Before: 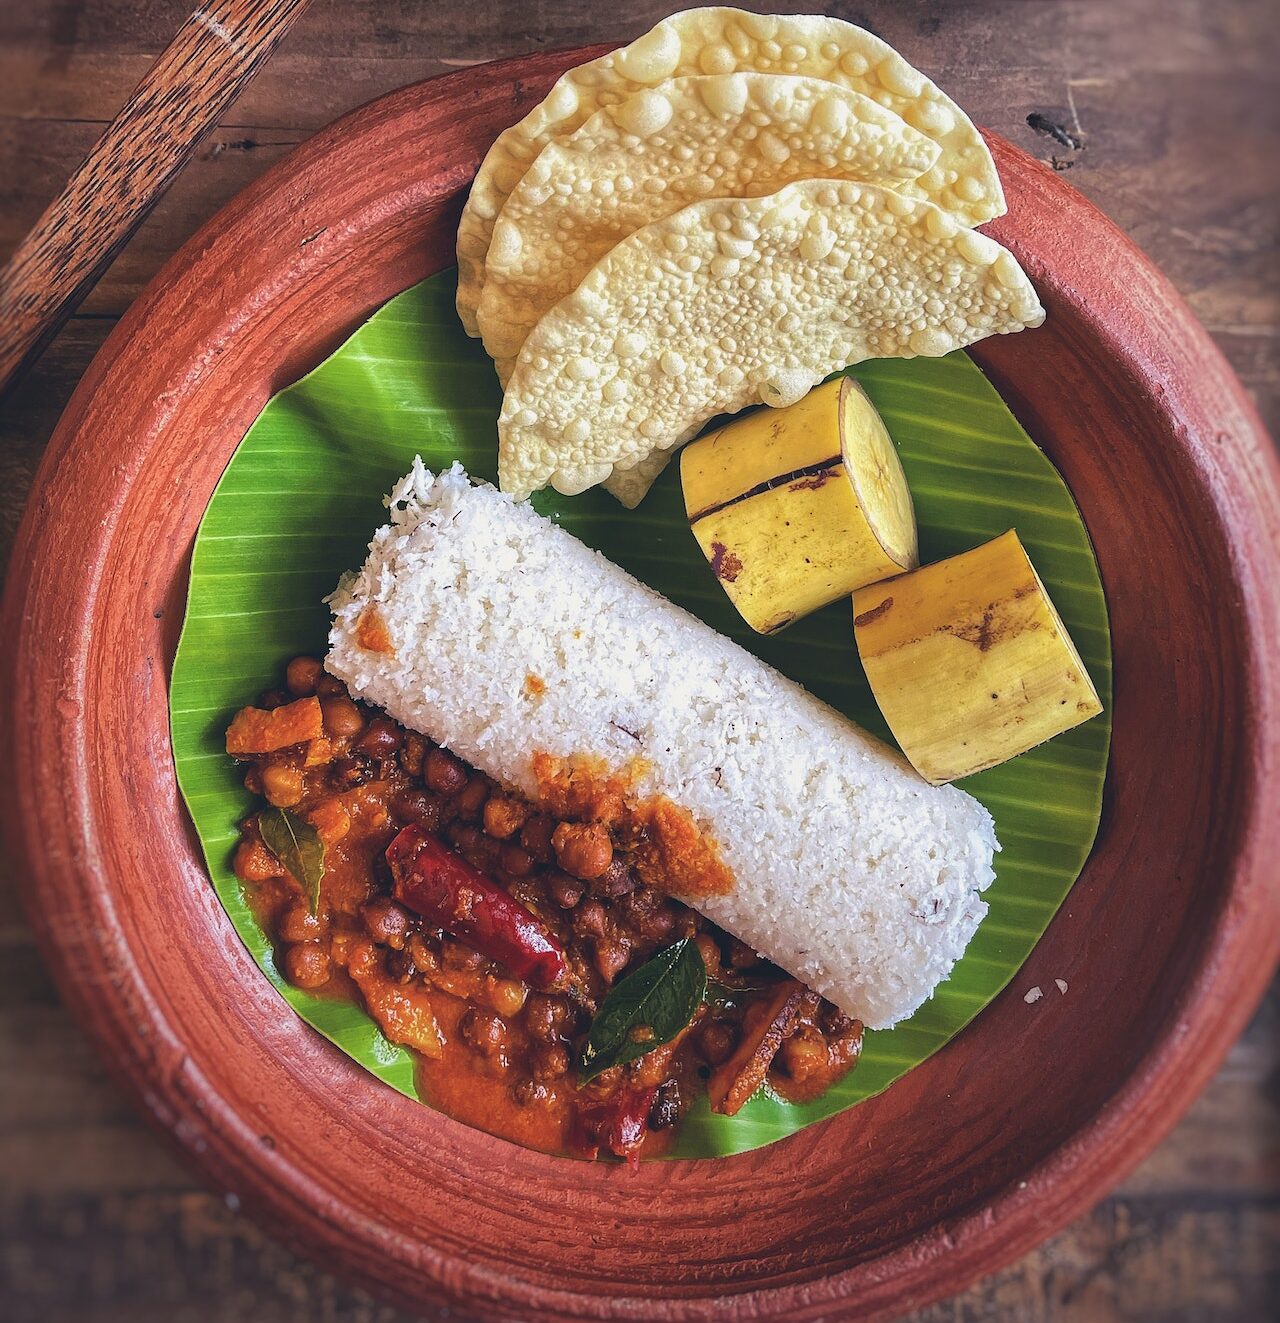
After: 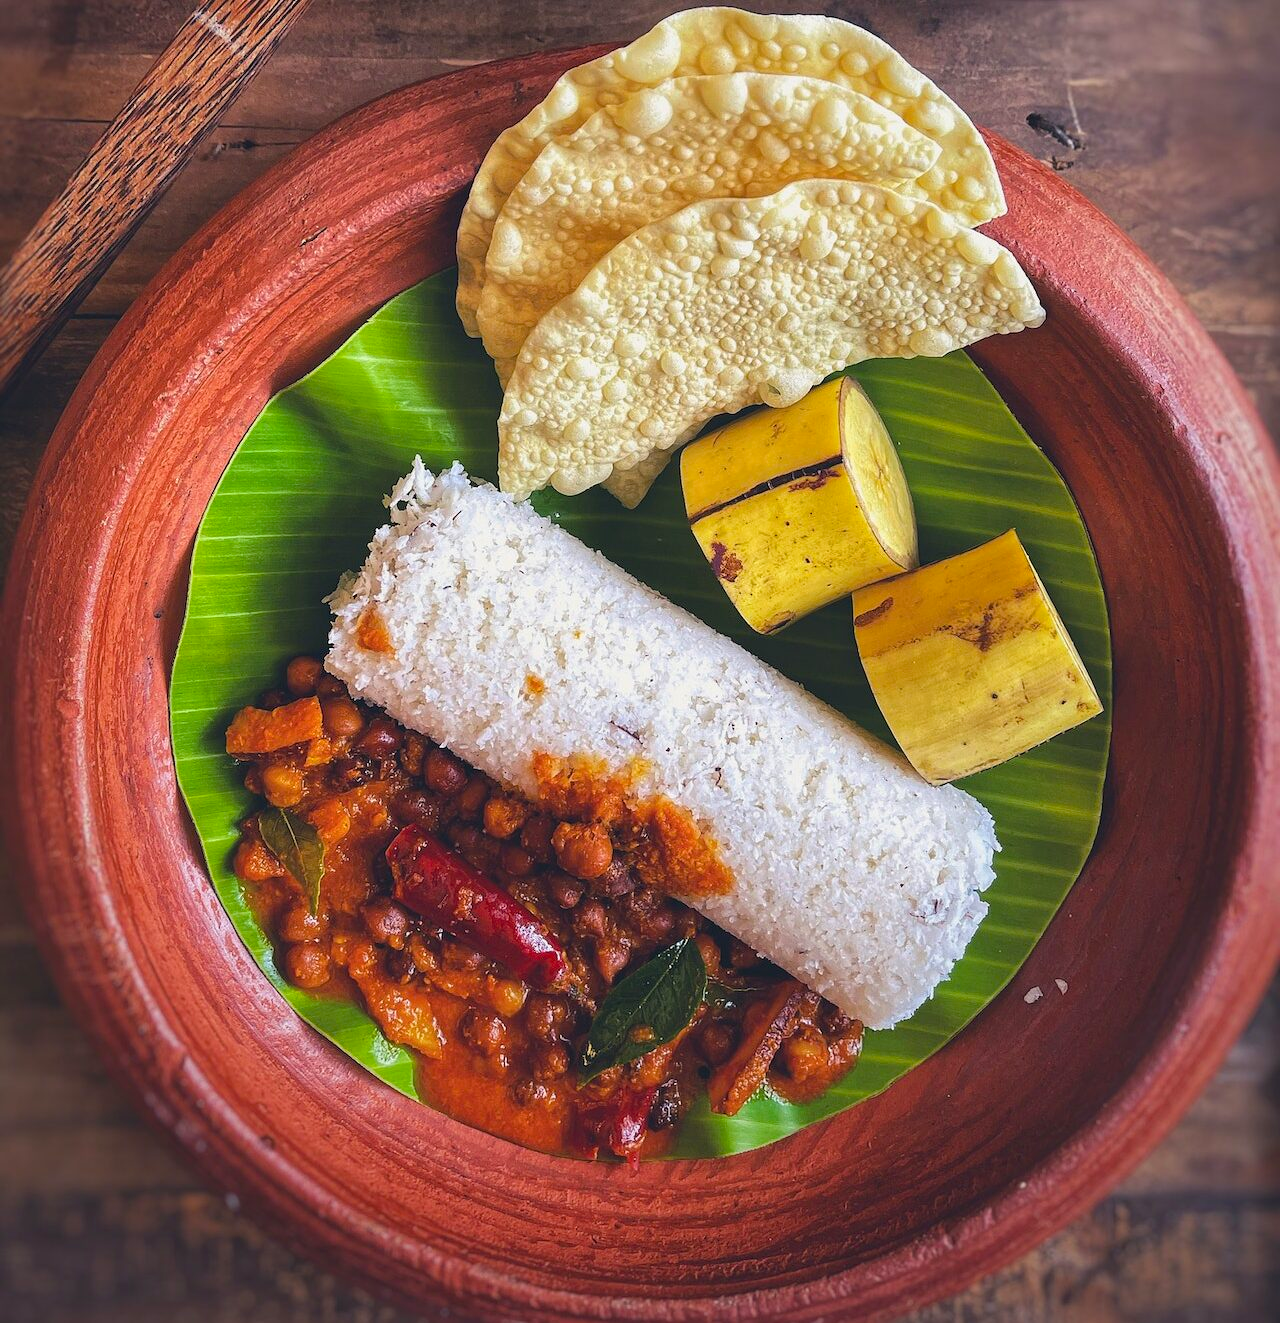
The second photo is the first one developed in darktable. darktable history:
color balance rgb: perceptual saturation grading › global saturation 19.321%
